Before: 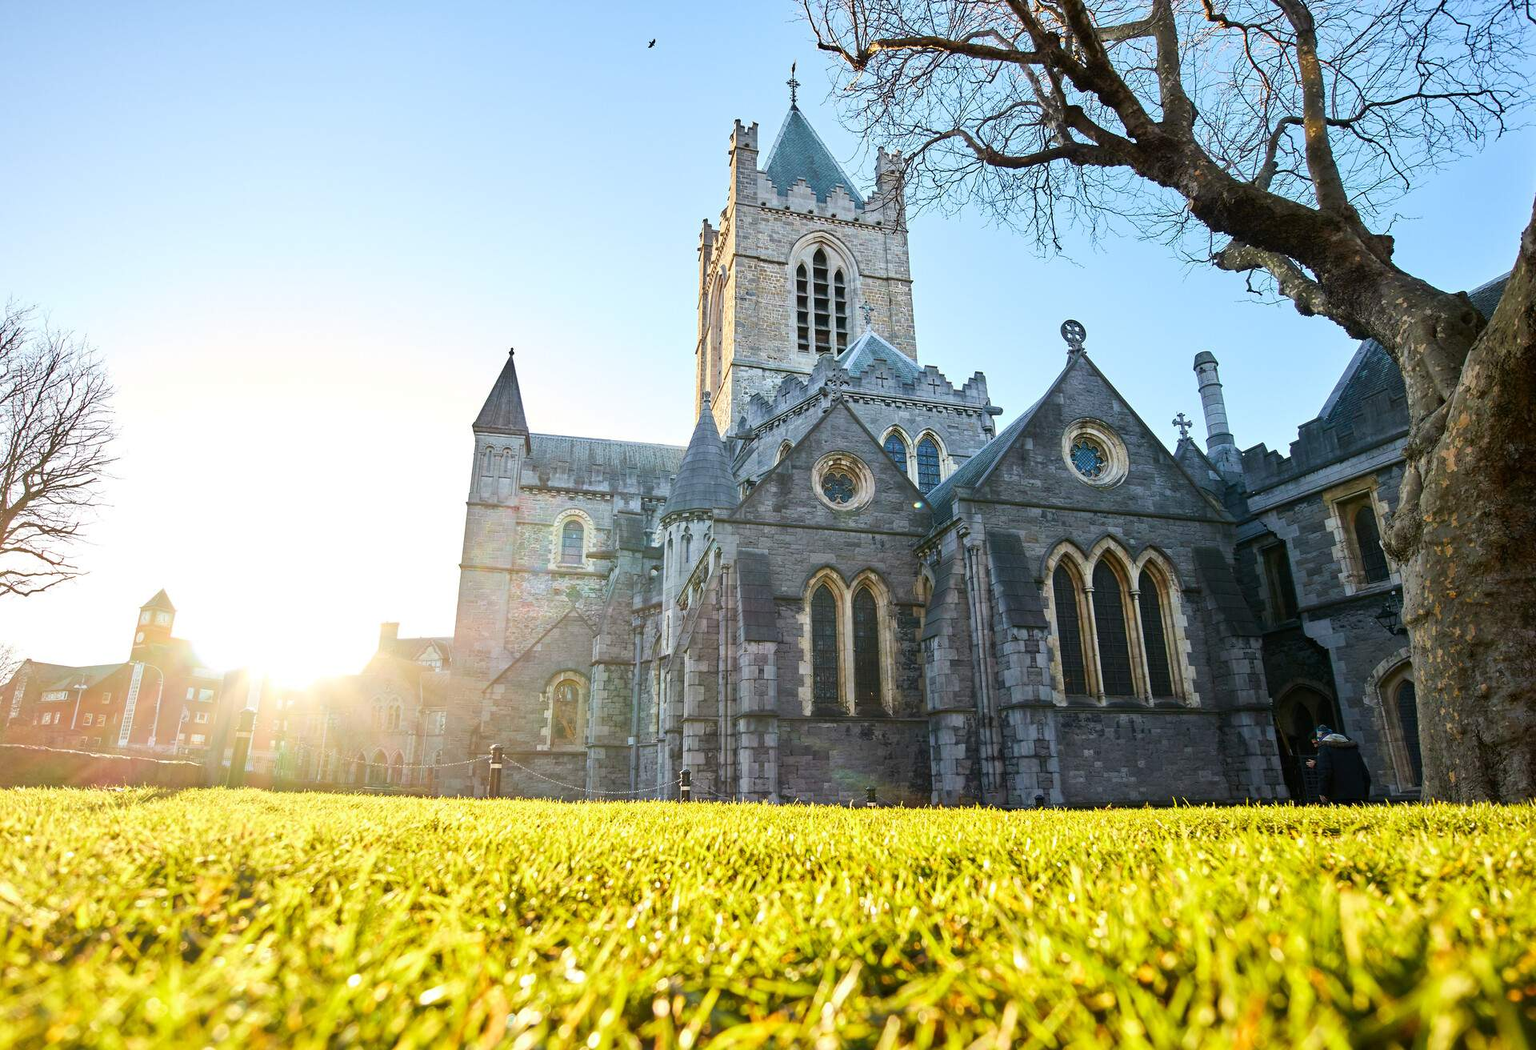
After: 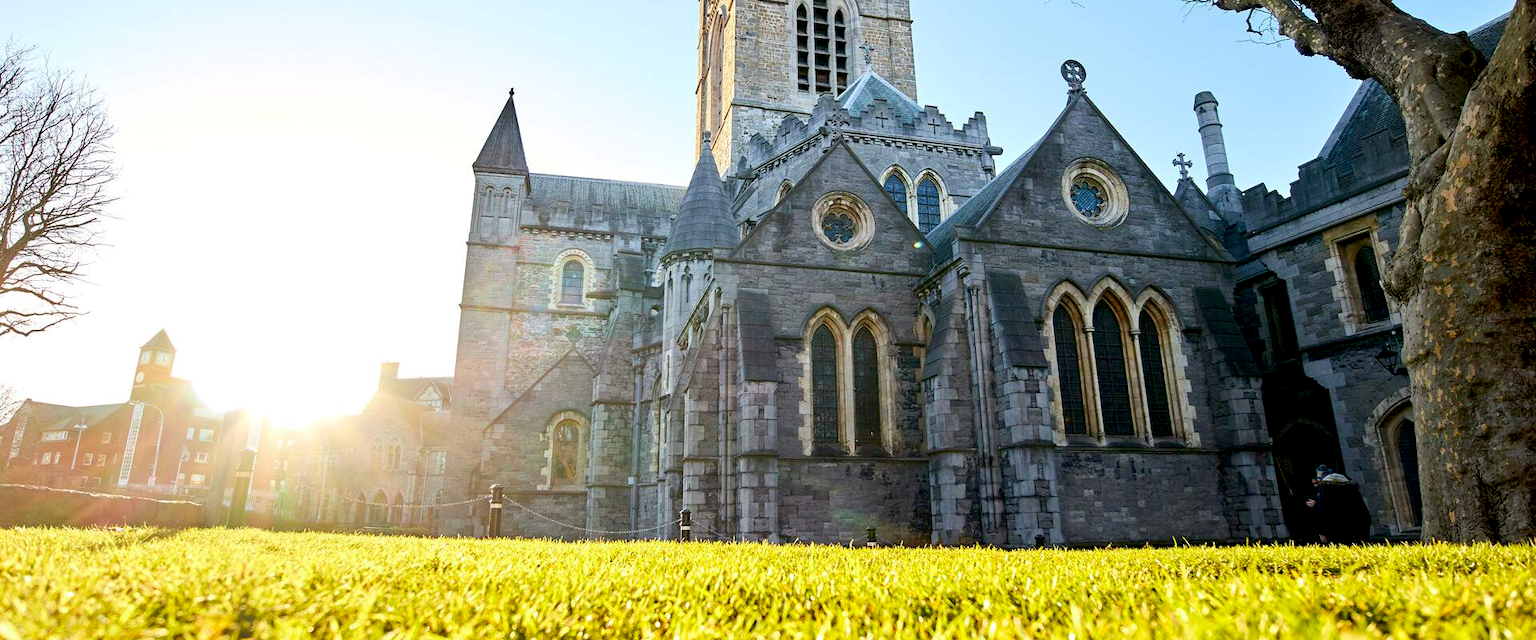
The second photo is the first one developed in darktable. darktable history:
tone equalizer: on, module defaults
crop and rotate: top 24.875%, bottom 14.03%
exposure: black level correction 0.01, exposure 0.012 EV, compensate exposure bias true, compensate highlight preservation false
haze removal: adaptive false
